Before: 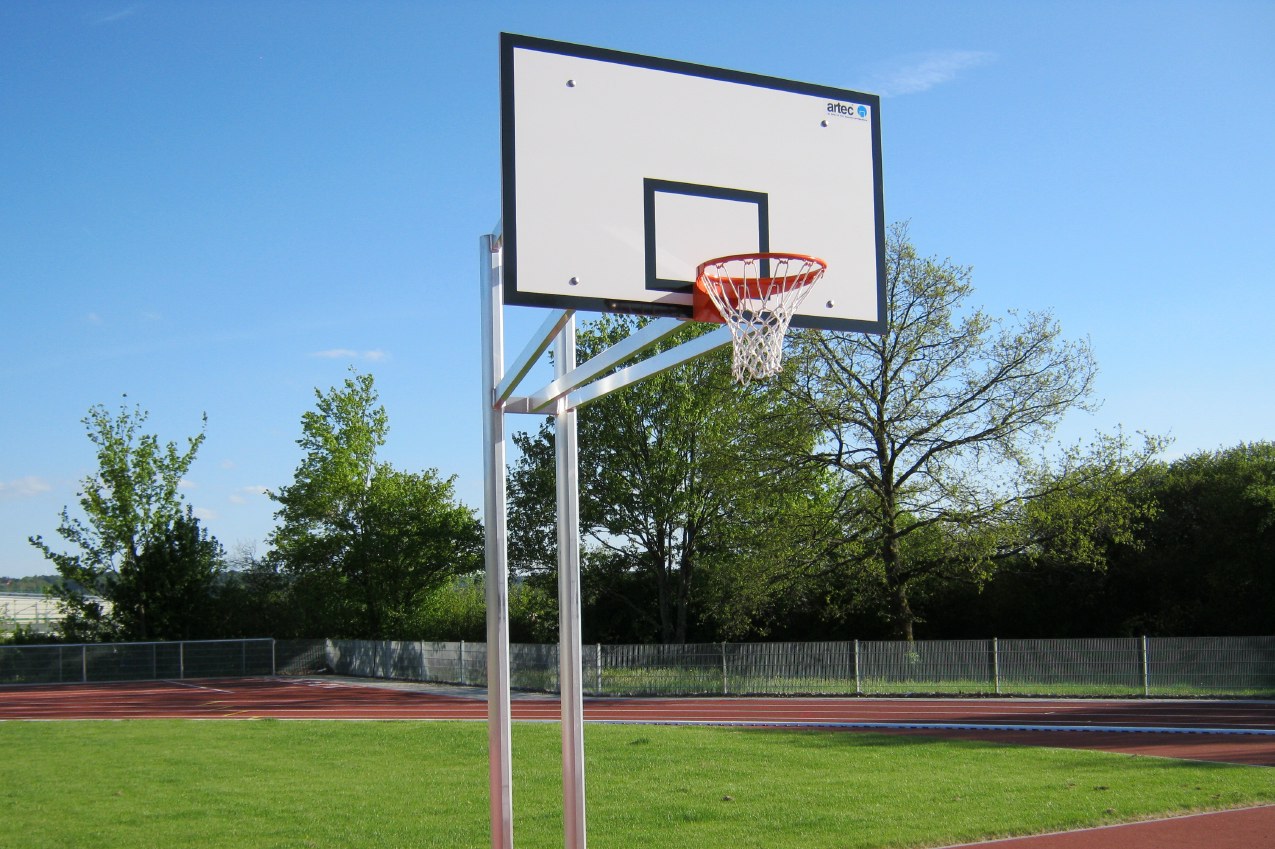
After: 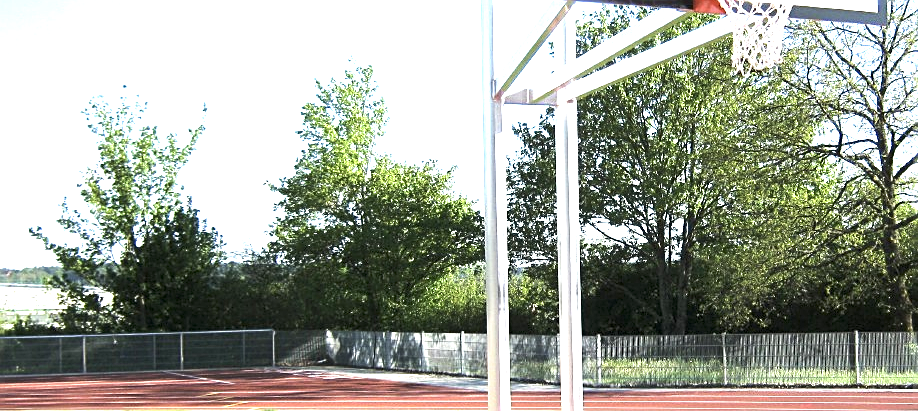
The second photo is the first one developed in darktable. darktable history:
tone equalizer: -8 EV -0.001 EV, -7 EV 0.001 EV, -6 EV -0.002 EV, -5 EV -0.003 EV, -4 EV -0.062 EV, -3 EV -0.222 EV, -2 EV -0.267 EV, -1 EV 0.105 EV, +0 EV 0.303 EV
exposure: black level correction 0, exposure 1.675 EV, compensate exposure bias true, compensate highlight preservation false
color correction: saturation 0.8
crop: top 36.498%, right 27.964%, bottom 14.995%
sharpen: on, module defaults
